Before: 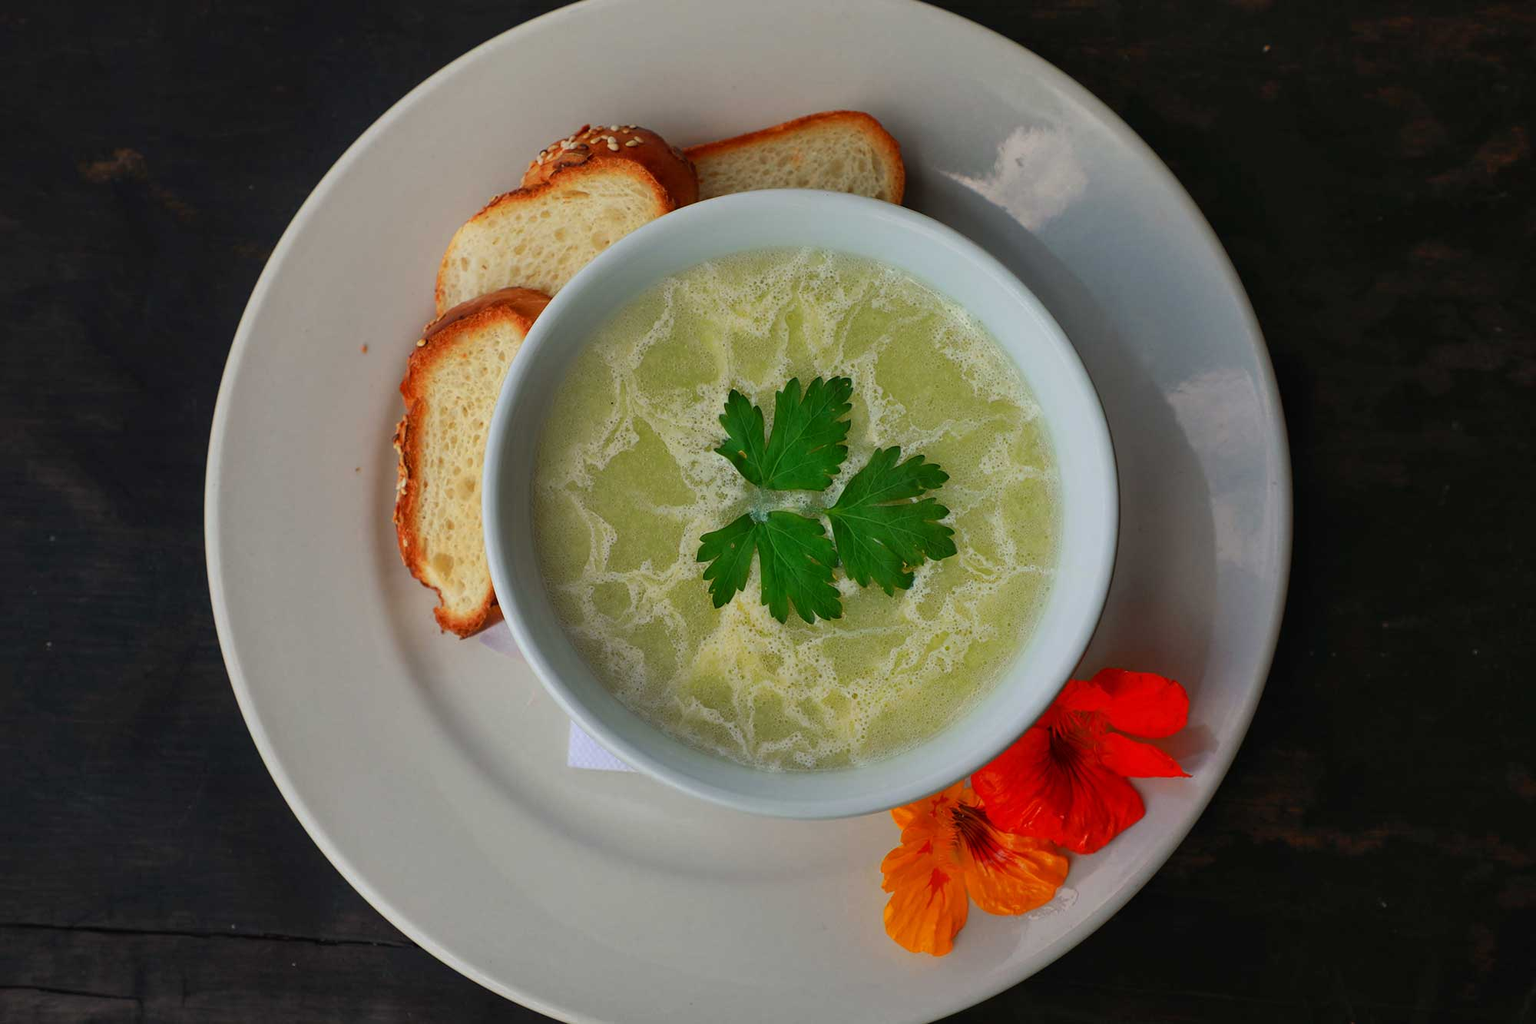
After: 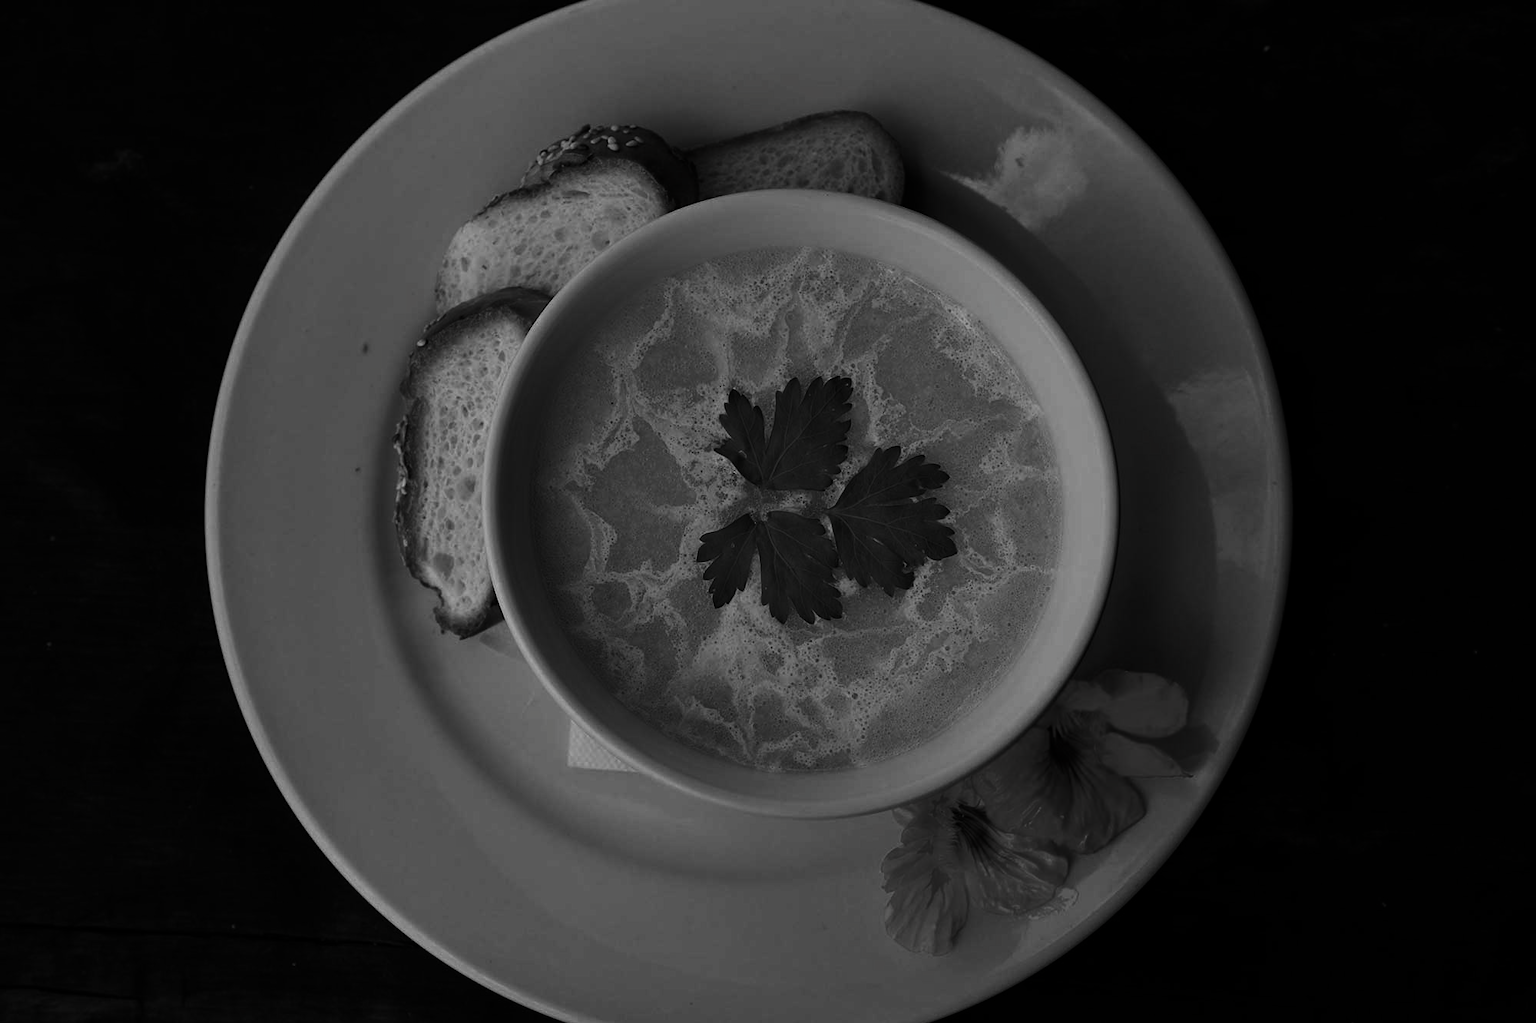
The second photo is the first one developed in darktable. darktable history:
contrast brightness saturation: contrast -0.032, brightness -0.604, saturation -0.995
